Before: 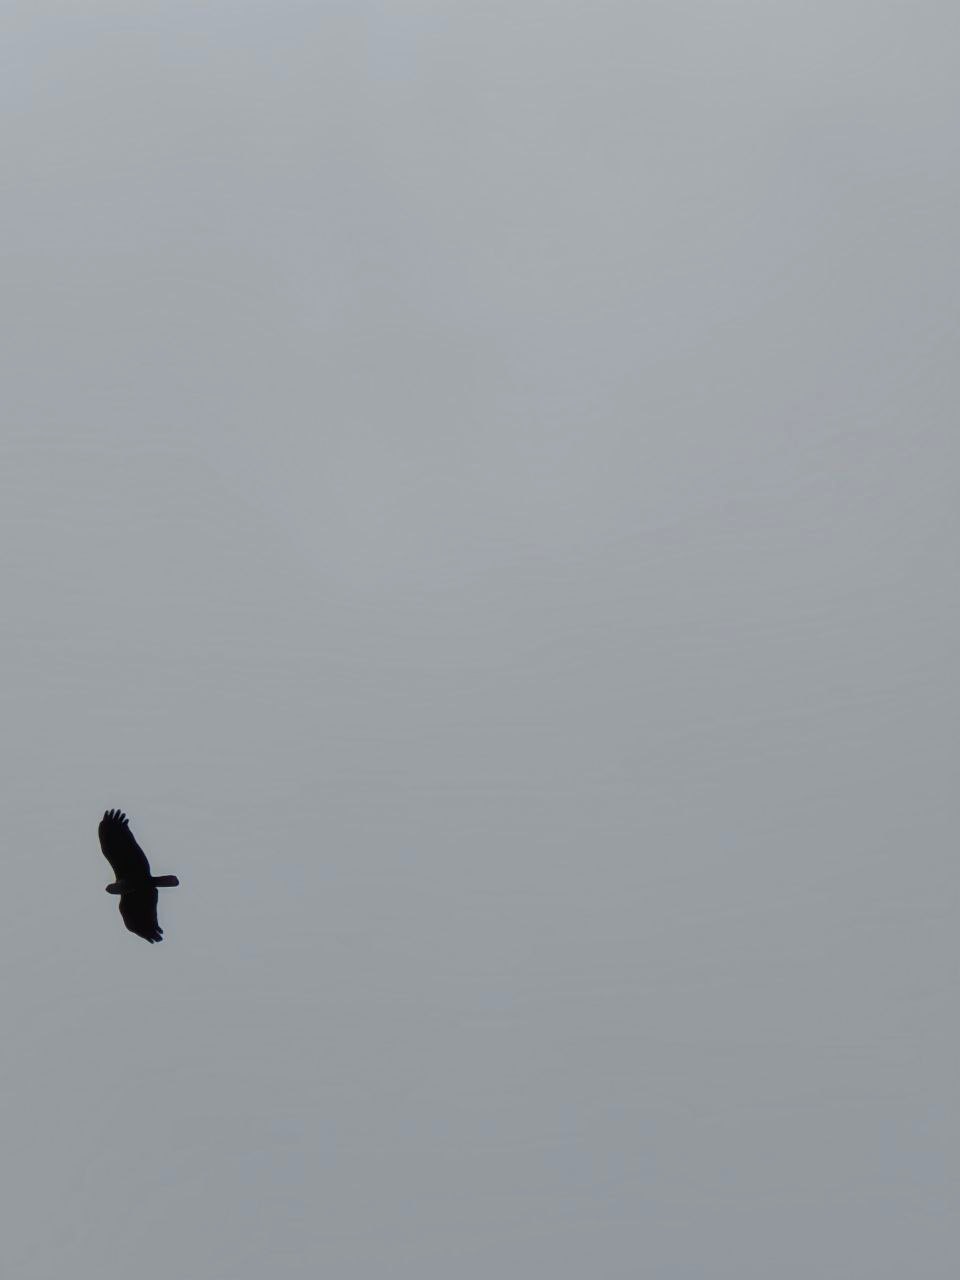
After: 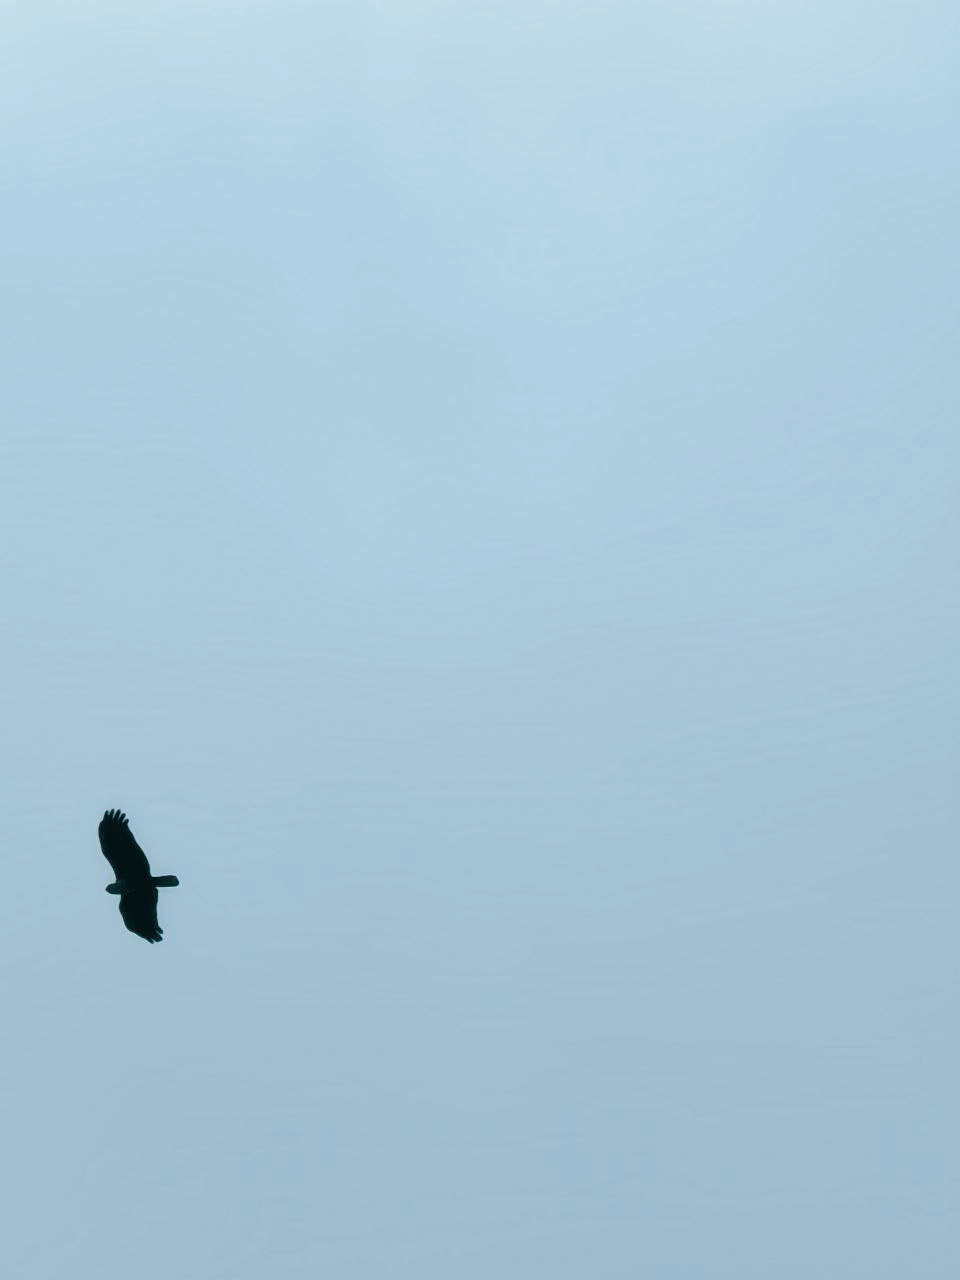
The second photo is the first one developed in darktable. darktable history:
split-toning: shadows › hue 186.43°, highlights › hue 49.29°, compress 30.29%
exposure: exposure 0.6 EV, compensate highlight preservation false
color correction: highlights a* -12.64, highlights b* -18.1, saturation 0.7
